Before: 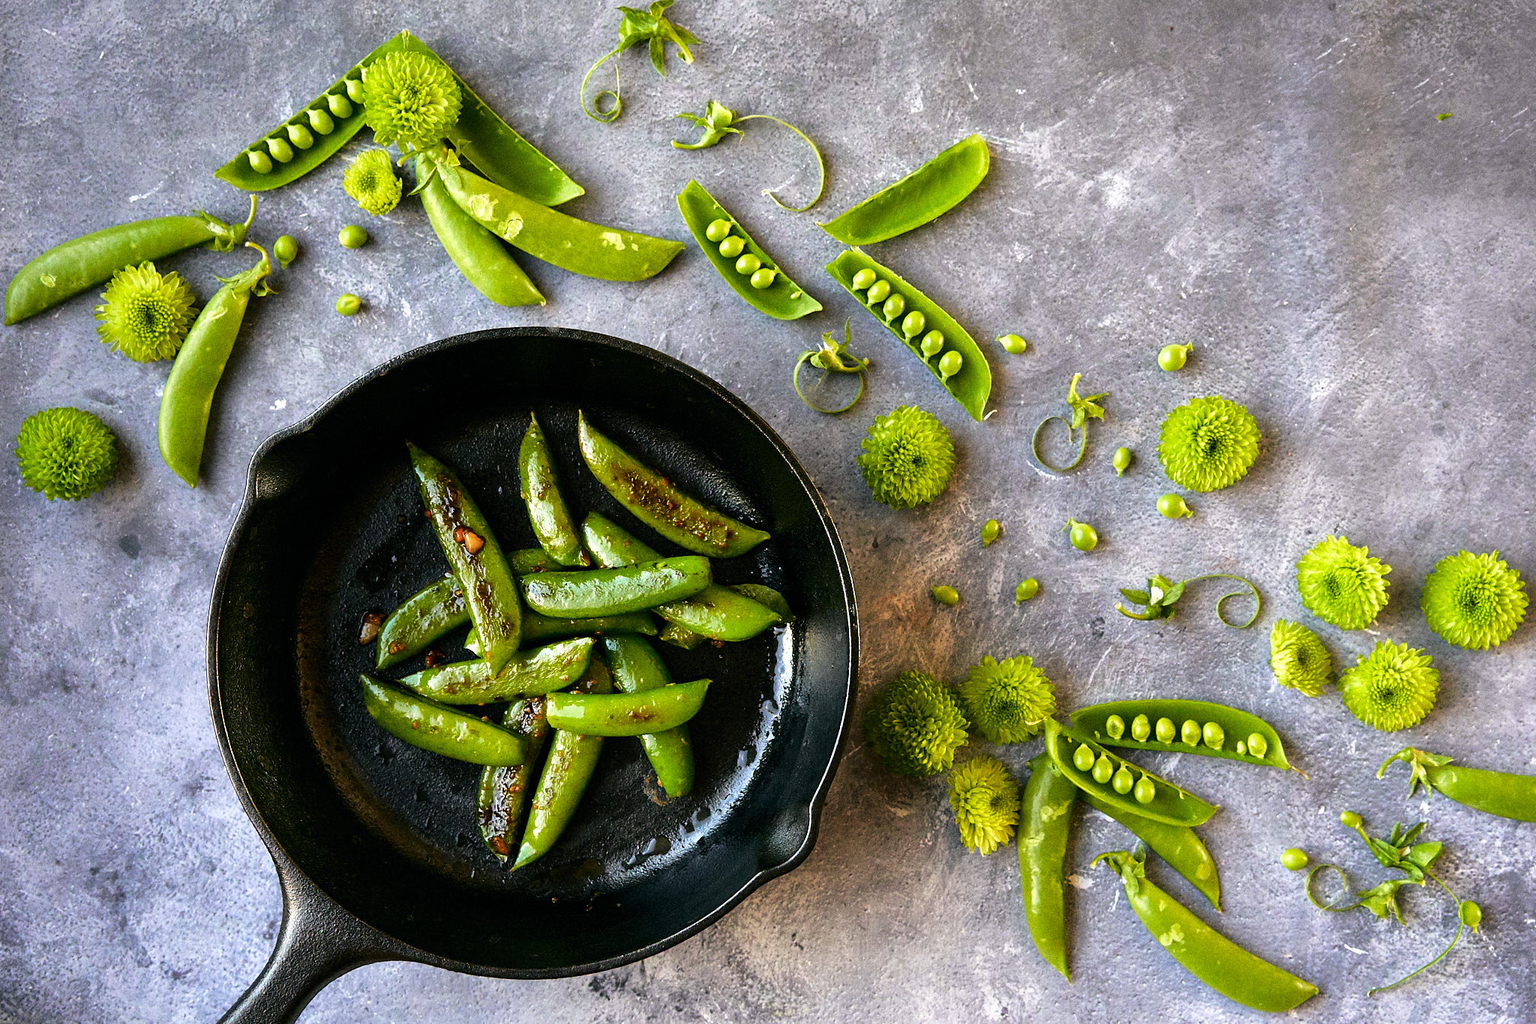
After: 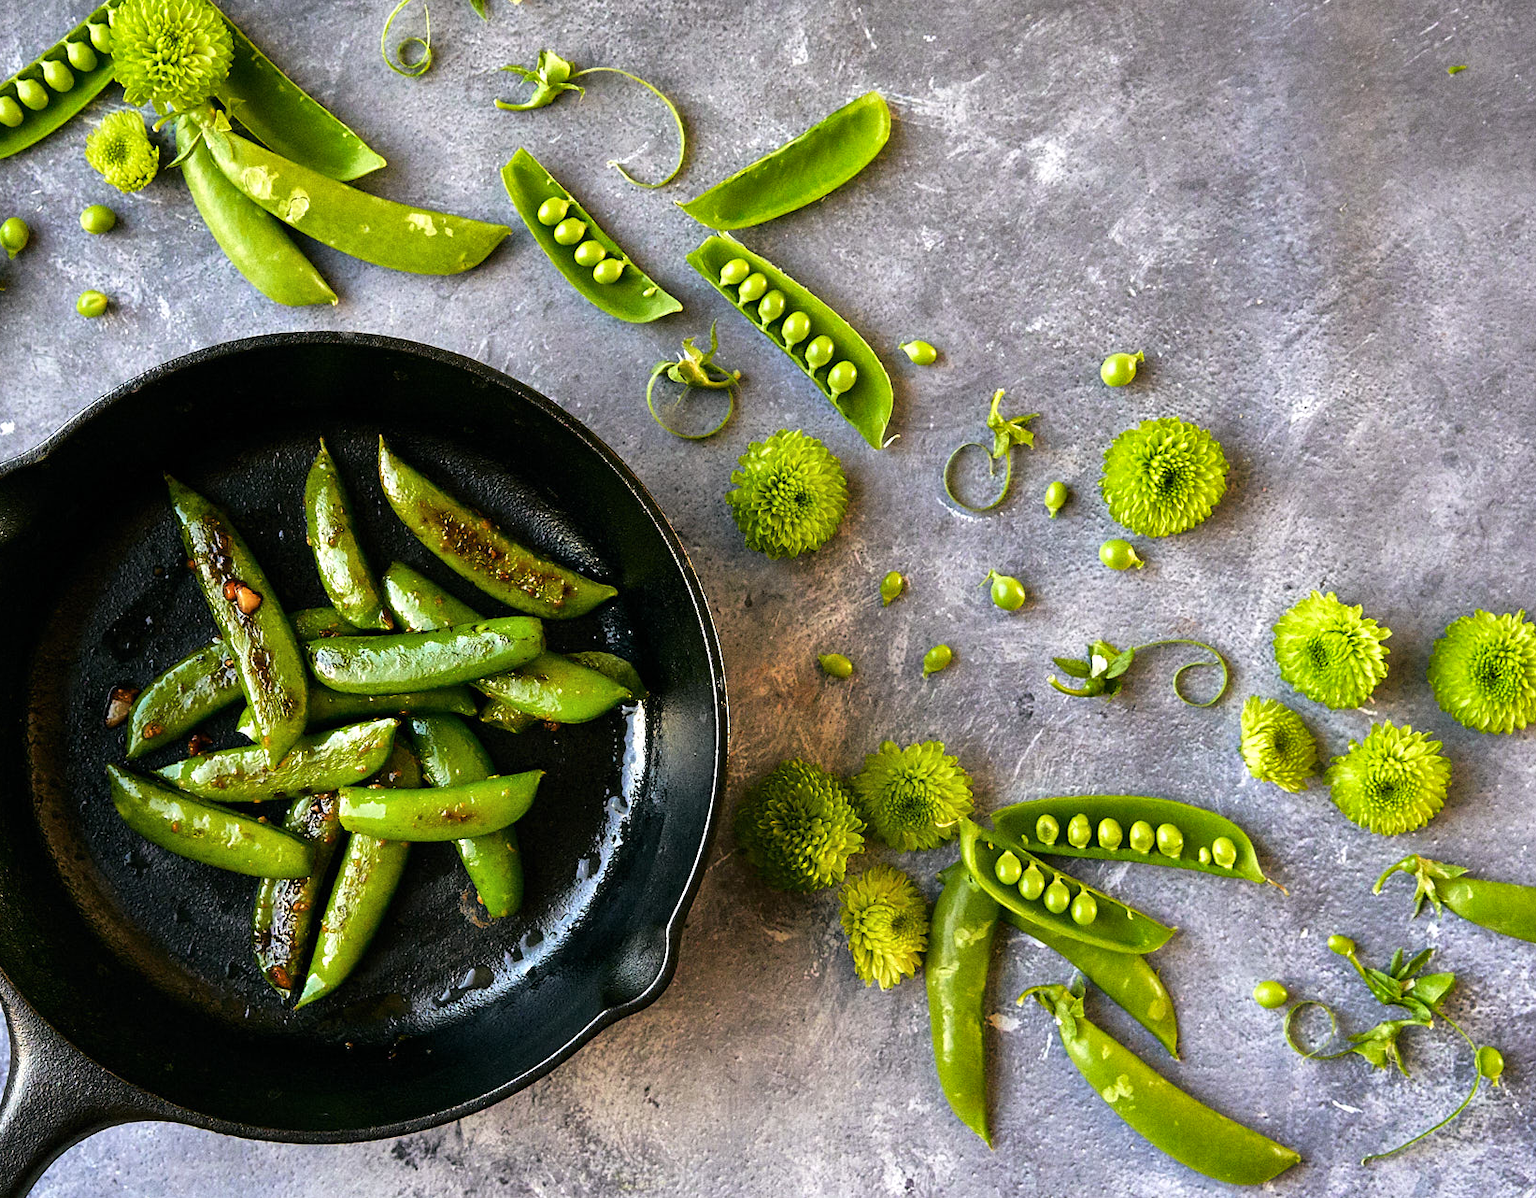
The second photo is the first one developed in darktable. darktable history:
crop and rotate: left 17.886%, top 6.001%, right 1.797%
shadows and highlights: shadows 11.01, white point adjustment 1.17, soften with gaussian
